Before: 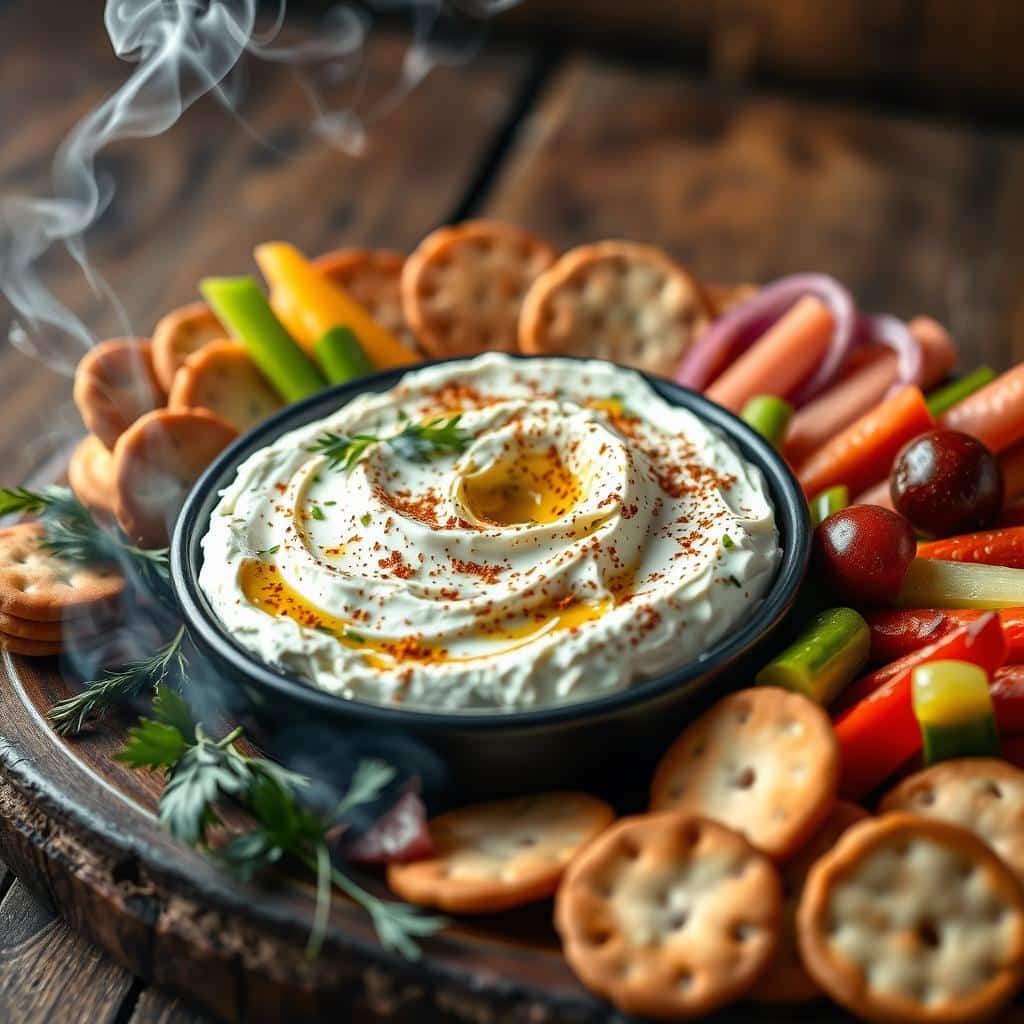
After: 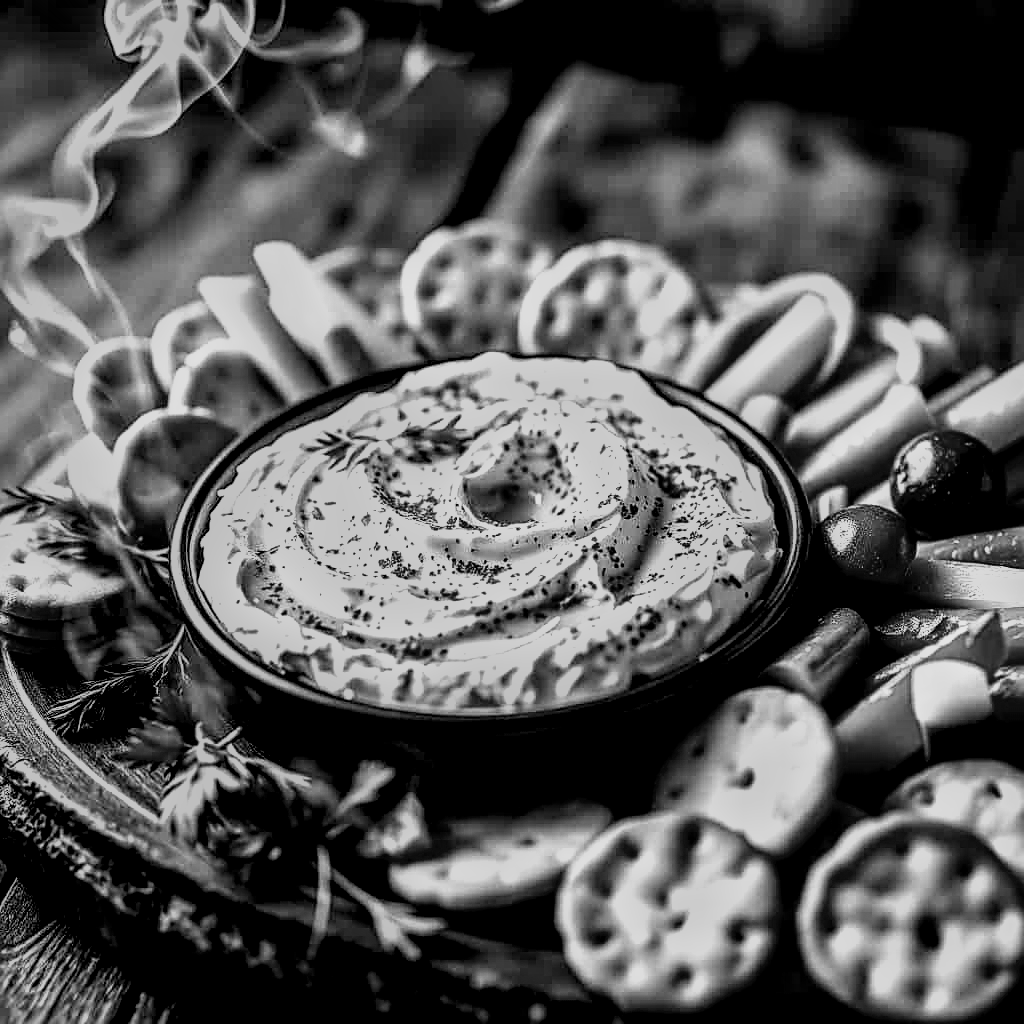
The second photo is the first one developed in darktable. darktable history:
local contrast: highlights 115%, shadows 42%, detail 293%
monochrome: a 79.32, b 81.83, size 1.1
sharpen: on, module defaults
filmic rgb: black relative exposure -7.65 EV, white relative exposure 4.56 EV, hardness 3.61
velvia: on, module defaults
